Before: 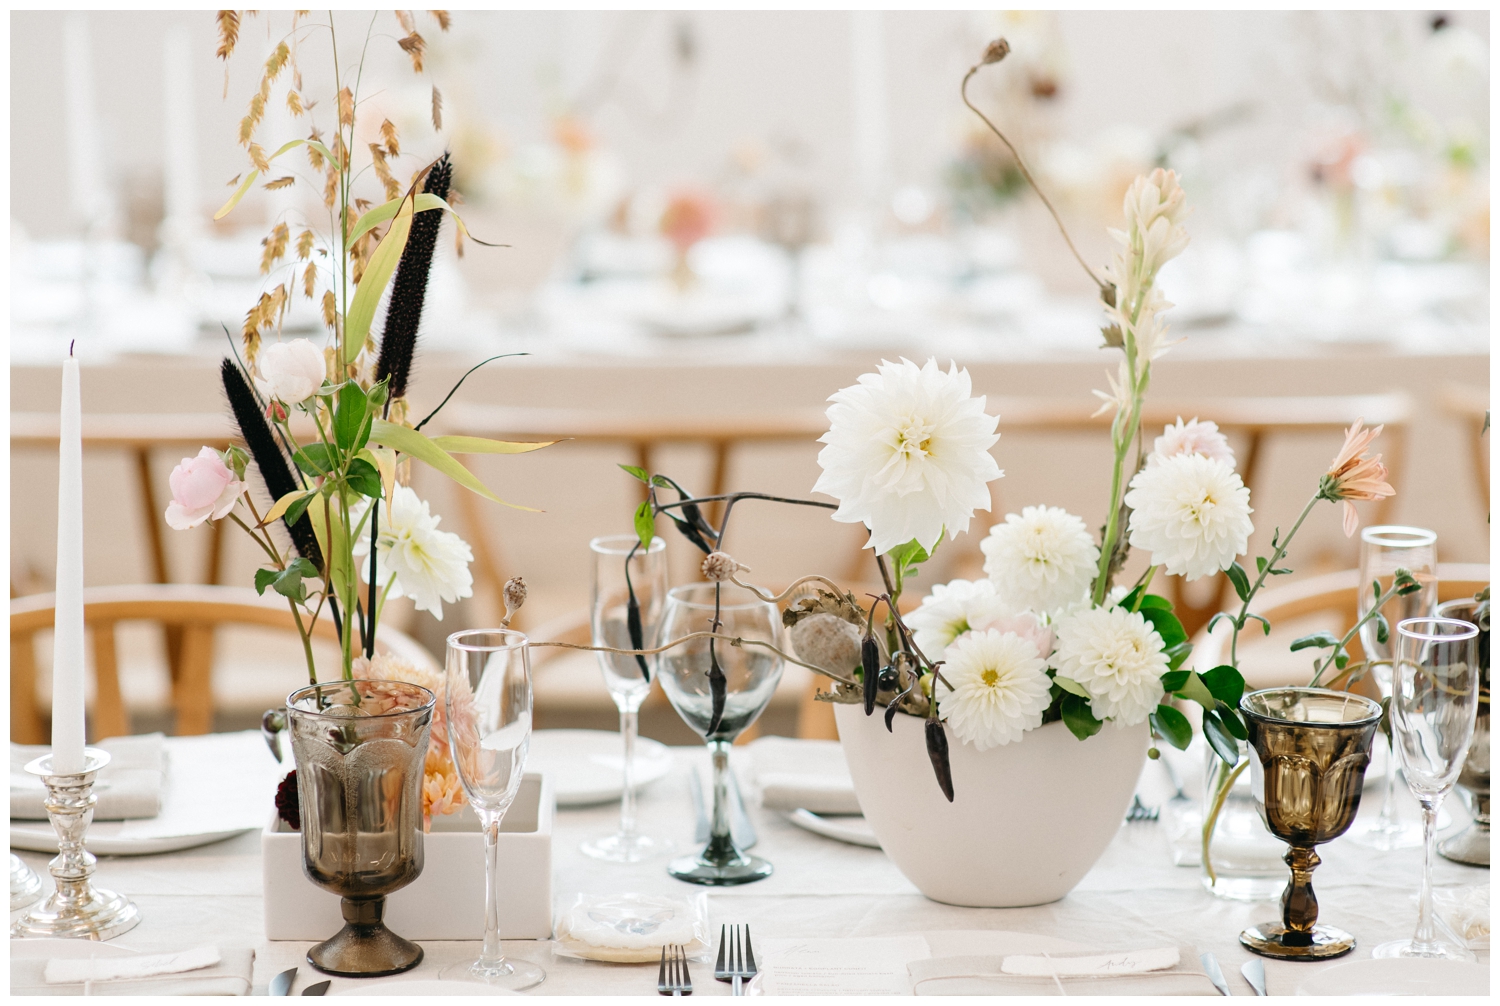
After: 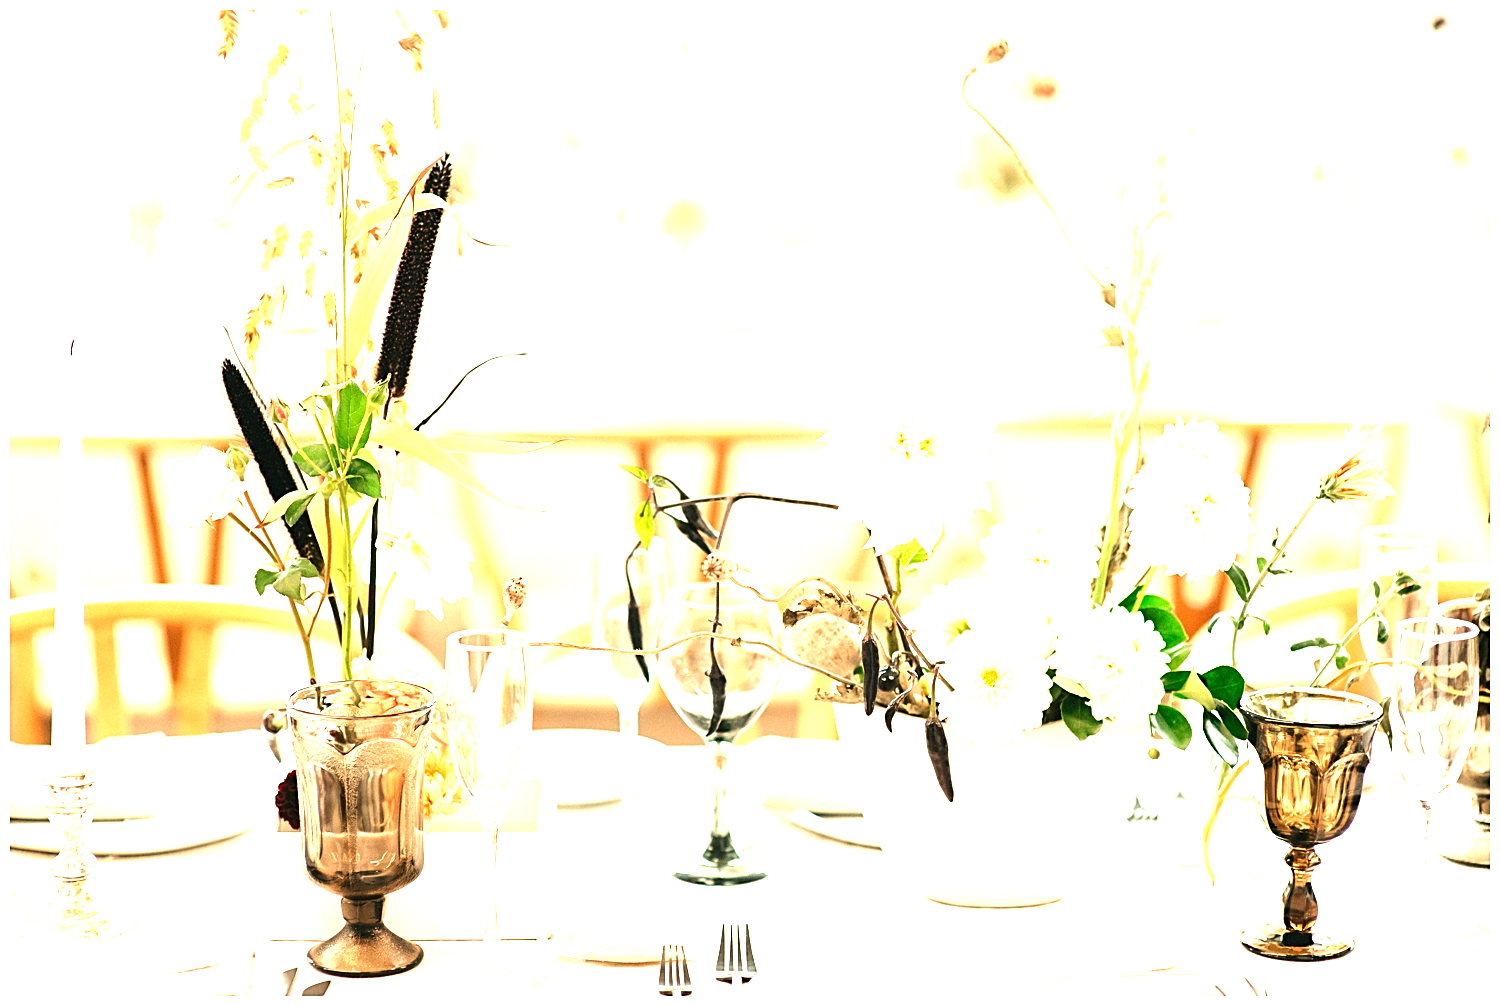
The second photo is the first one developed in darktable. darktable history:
sharpen: on, module defaults
tone equalizer: -8 EV -0.417 EV, -7 EV -0.389 EV, -6 EV -0.333 EV, -5 EV -0.222 EV, -3 EV 0.222 EV, -2 EV 0.333 EV, -1 EV 0.389 EV, +0 EV 0.417 EV, edges refinement/feathering 500, mask exposure compensation -1.57 EV, preserve details no
white balance: red 1.123, blue 0.83
exposure: exposure 1.5 EV, compensate highlight preservation false
